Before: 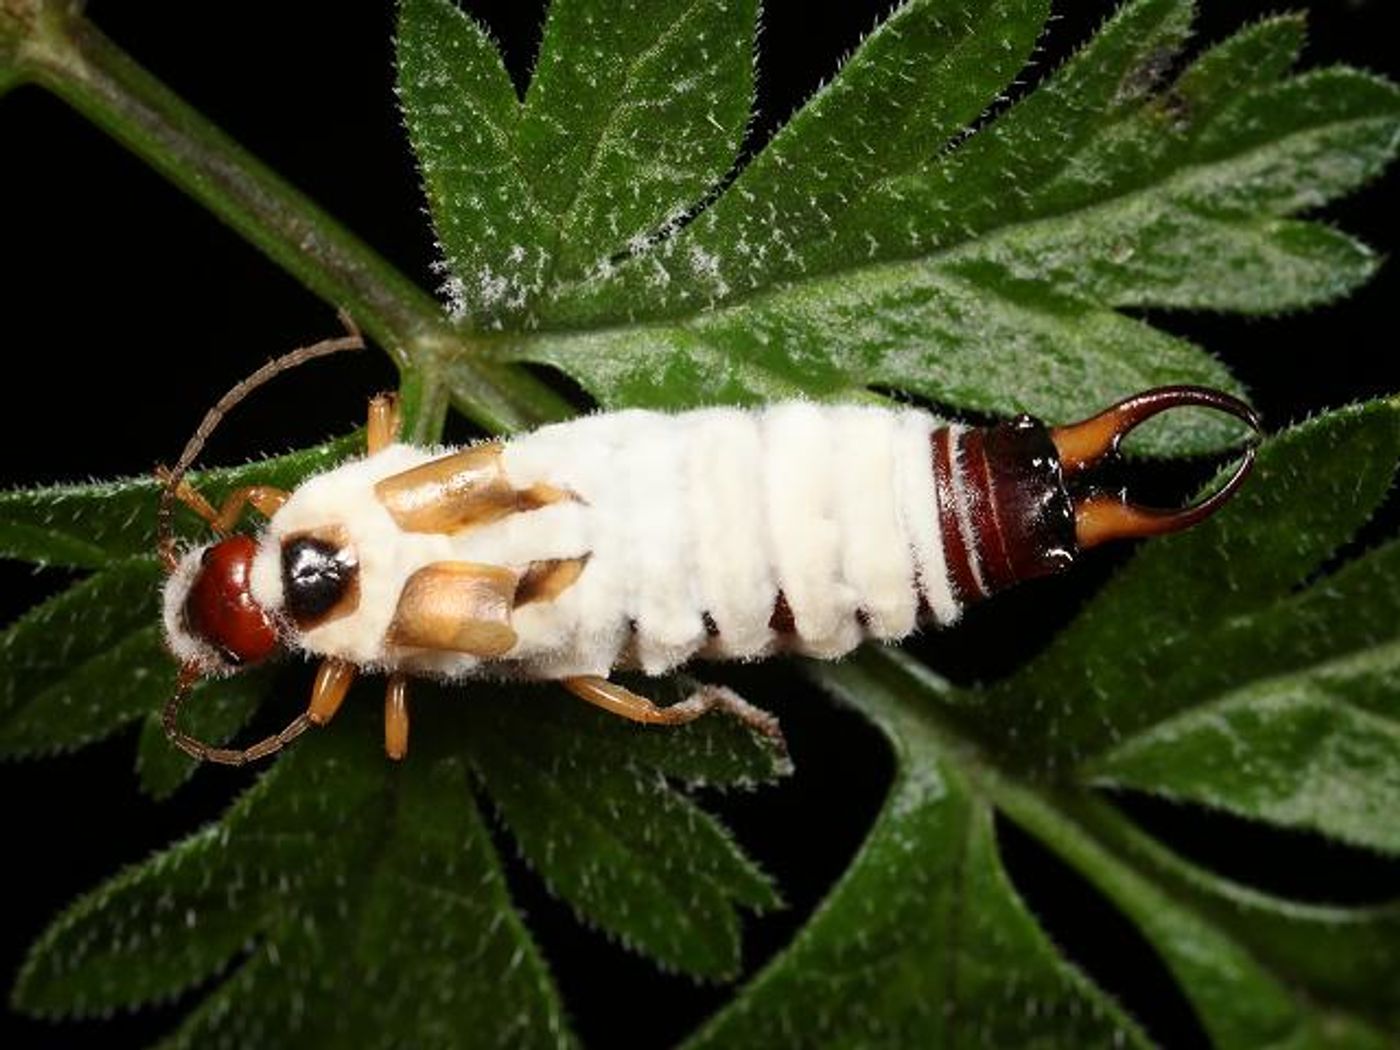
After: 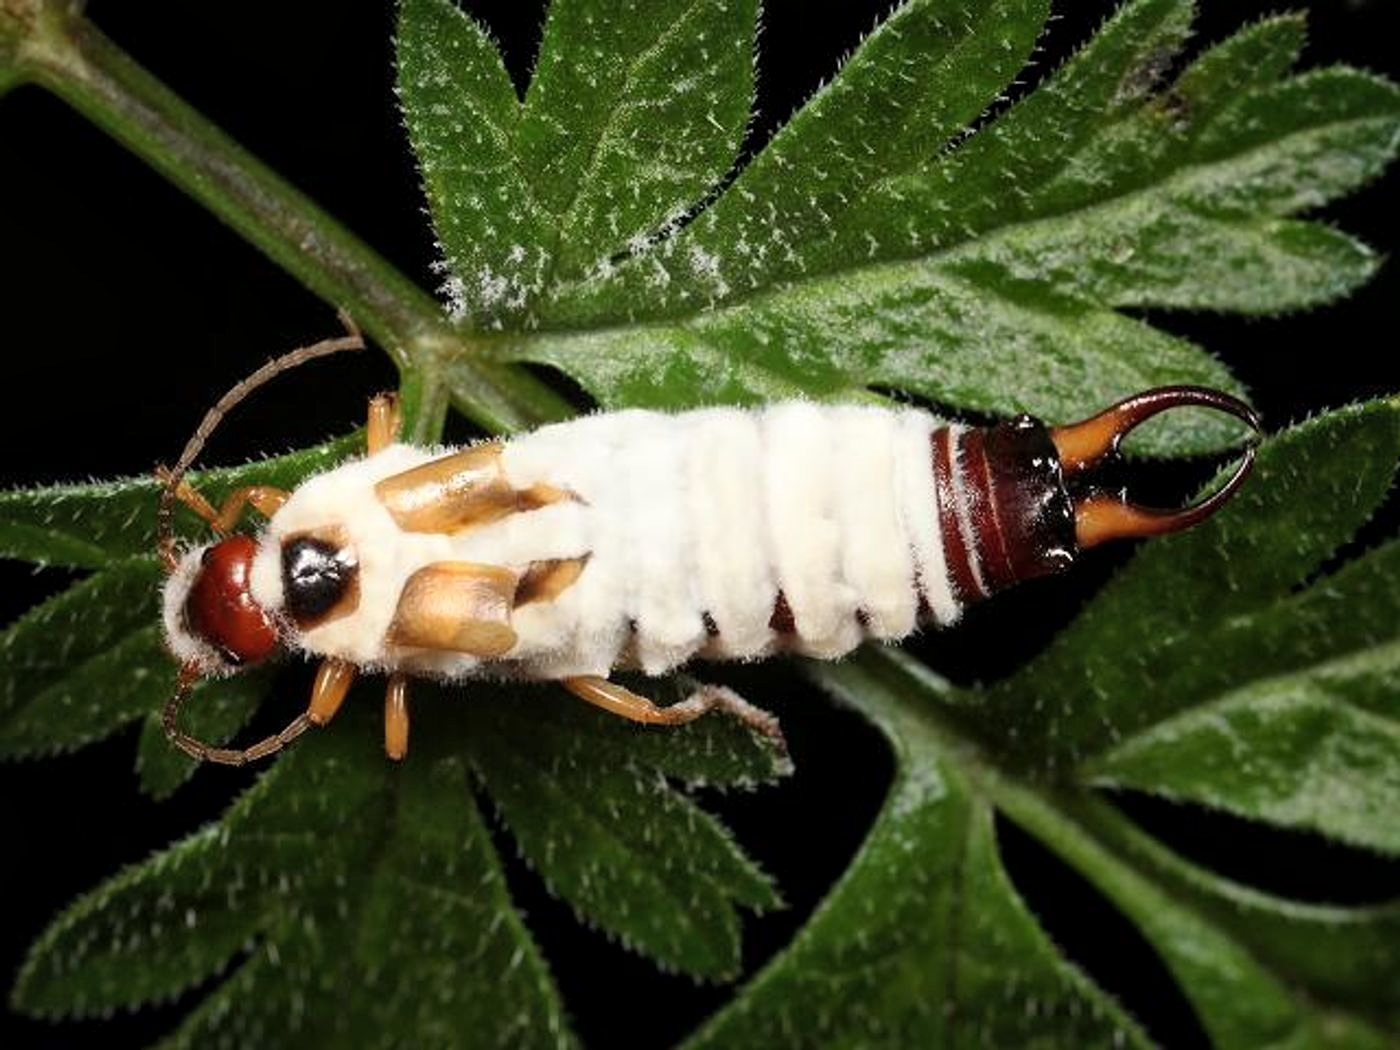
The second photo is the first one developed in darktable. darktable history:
contrast brightness saturation: contrast 0.053, brightness 0.055, saturation 0.015
local contrast: mode bilateral grid, contrast 21, coarseness 50, detail 120%, midtone range 0.2
